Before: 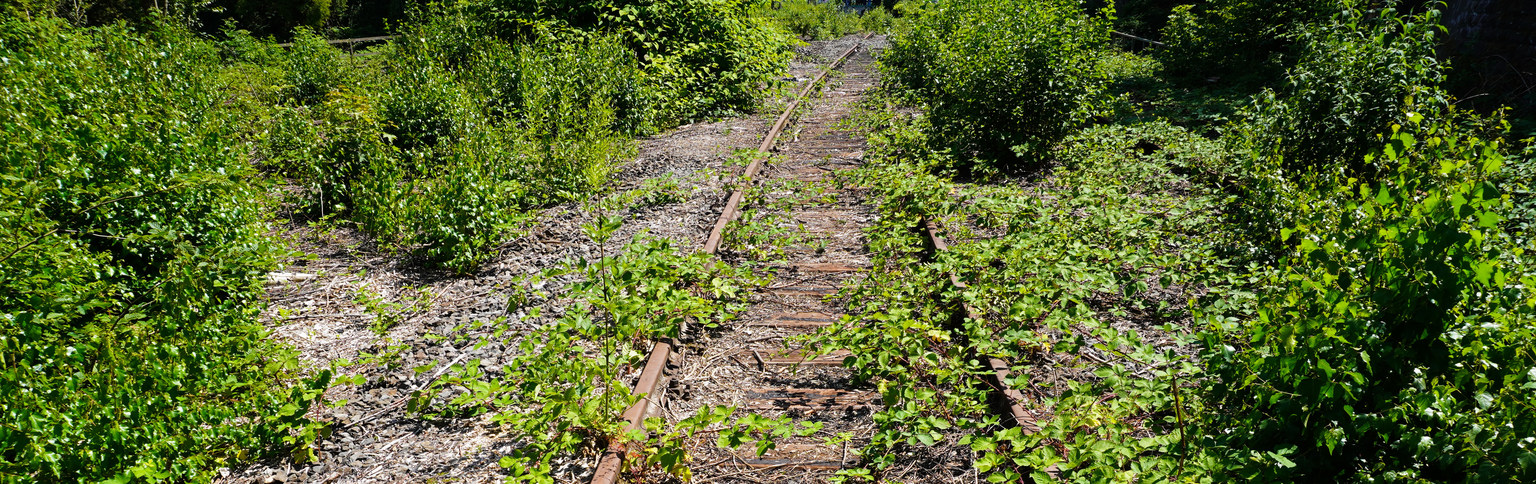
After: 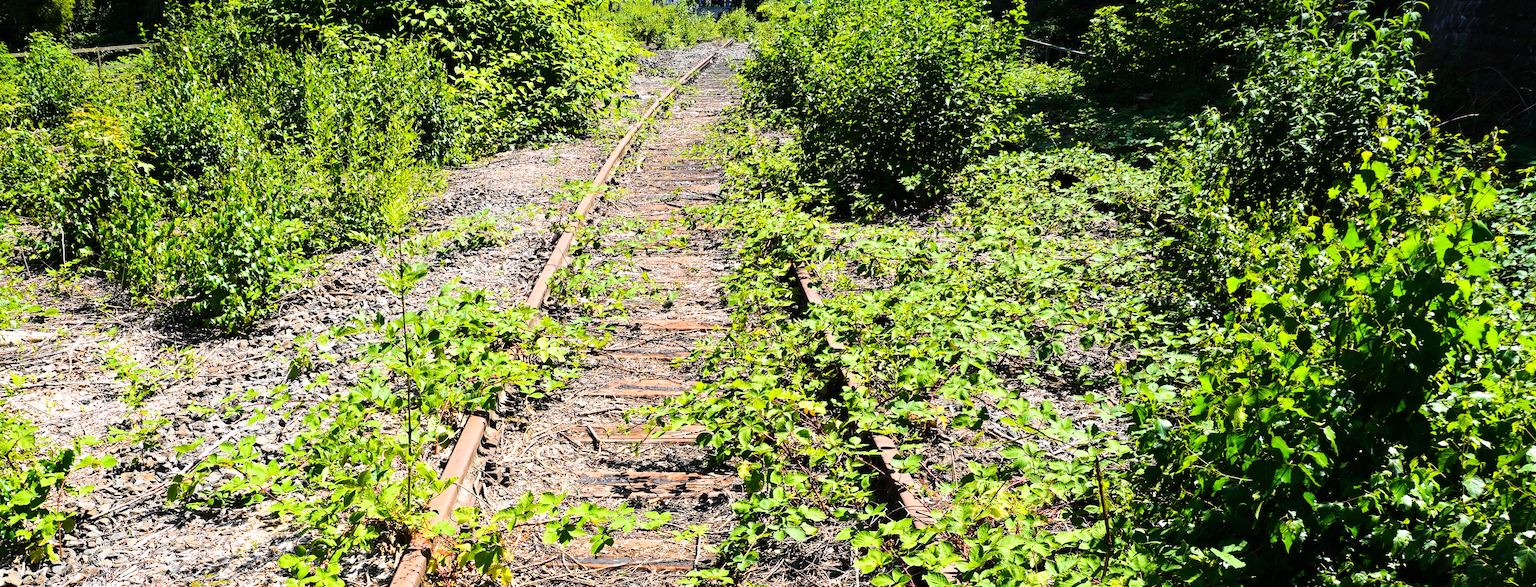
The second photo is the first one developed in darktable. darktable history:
base curve: curves: ch0 [(0, 0) (0.032, 0.037) (0.105, 0.228) (0.435, 0.76) (0.856, 0.983) (1, 1)]
rotate and perspective: automatic cropping off
exposure: compensate highlight preservation false
crop: left 17.582%, bottom 0.031%
